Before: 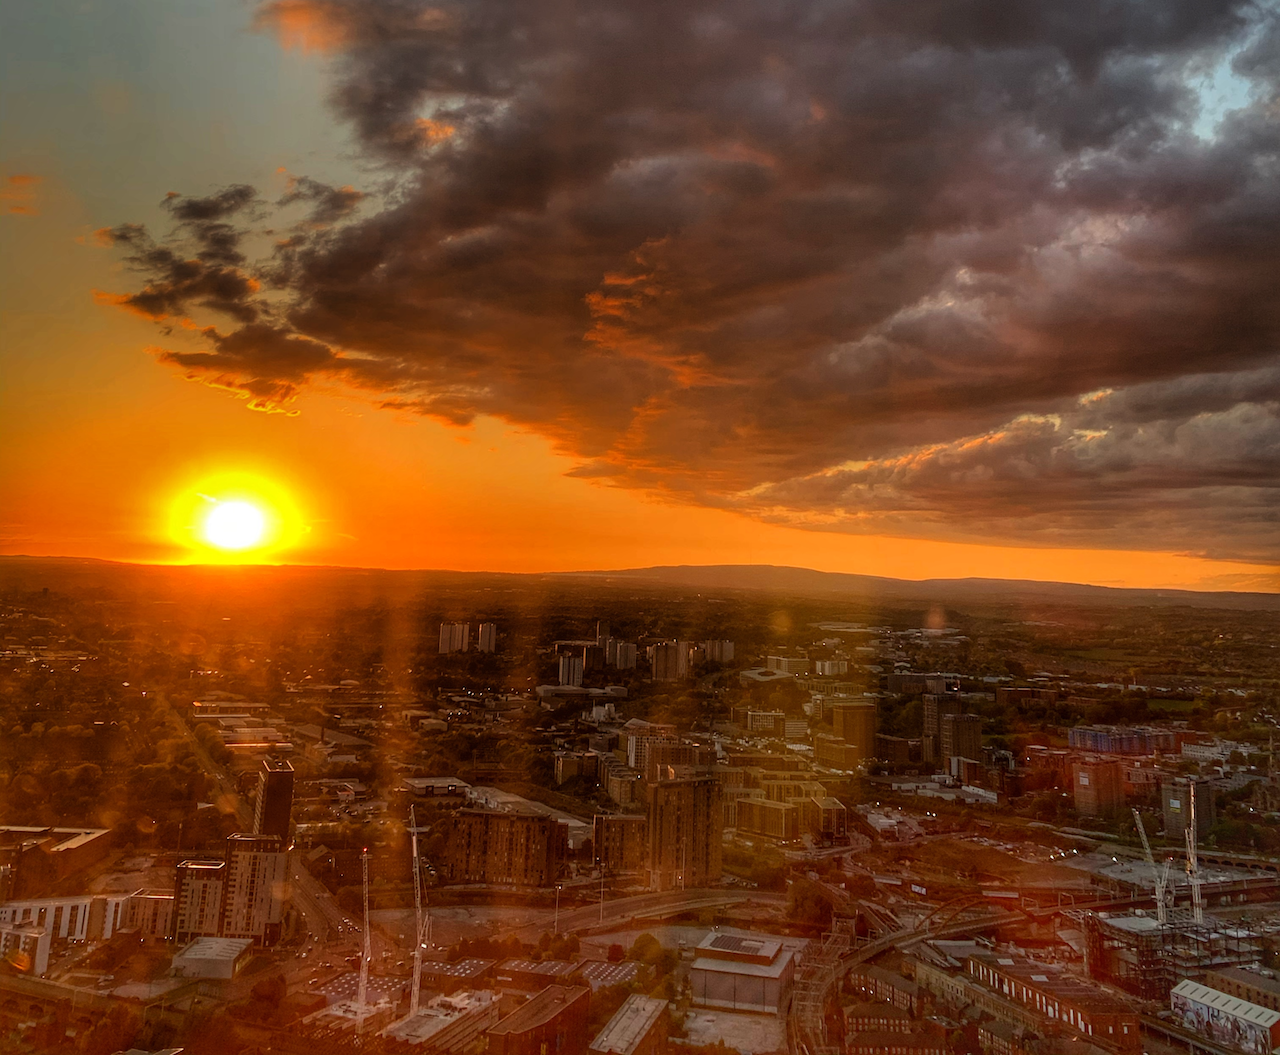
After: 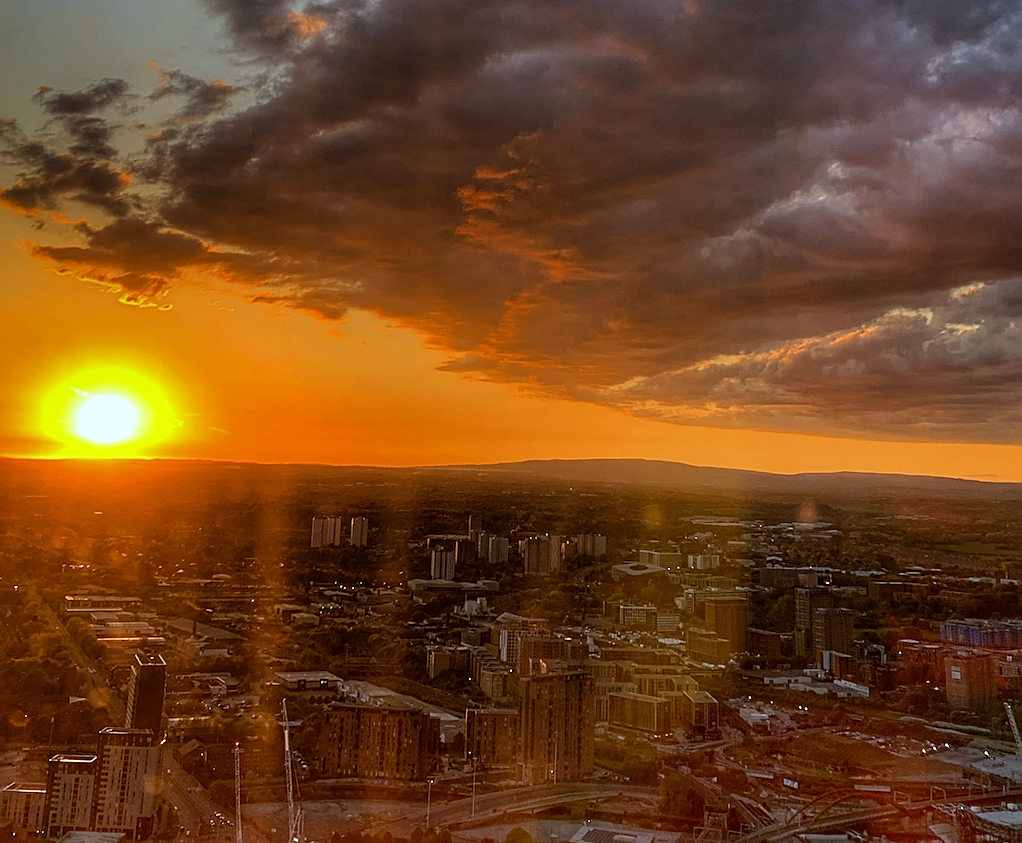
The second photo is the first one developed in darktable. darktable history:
sharpen: on, module defaults
white balance: red 0.926, green 1.003, blue 1.133
crop and rotate: left 10.071%, top 10.071%, right 10.02%, bottom 10.02%
